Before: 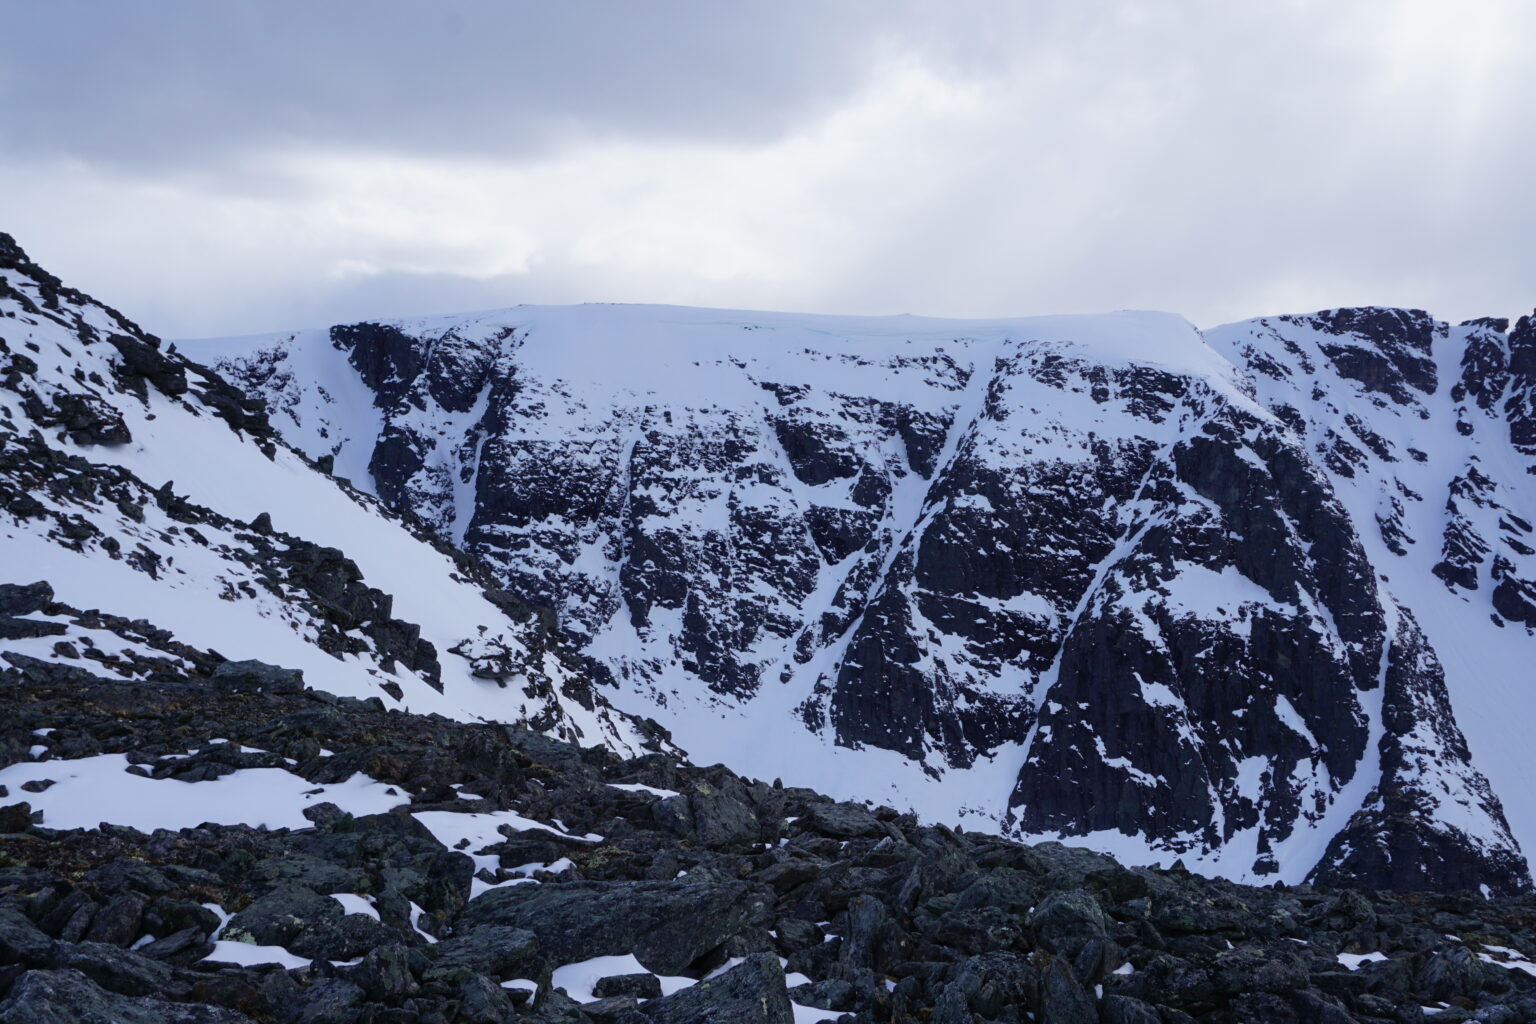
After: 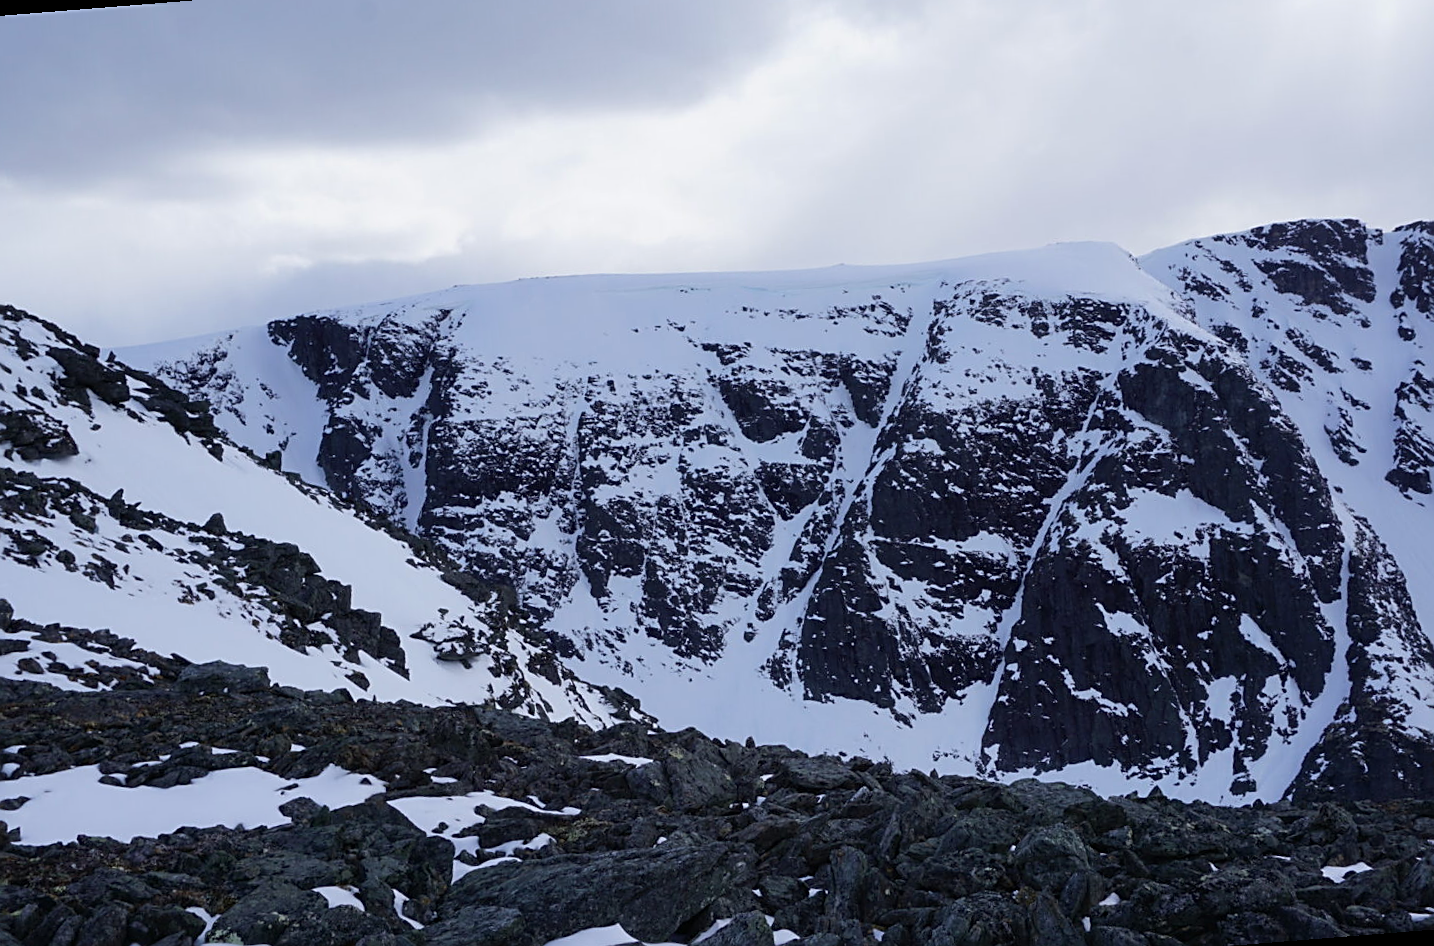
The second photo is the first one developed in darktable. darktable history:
sharpen: on, module defaults
rotate and perspective: rotation -4.57°, crop left 0.054, crop right 0.944, crop top 0.087, crop bottom 0.914
contrast brightness saturation: saturation -0.05
